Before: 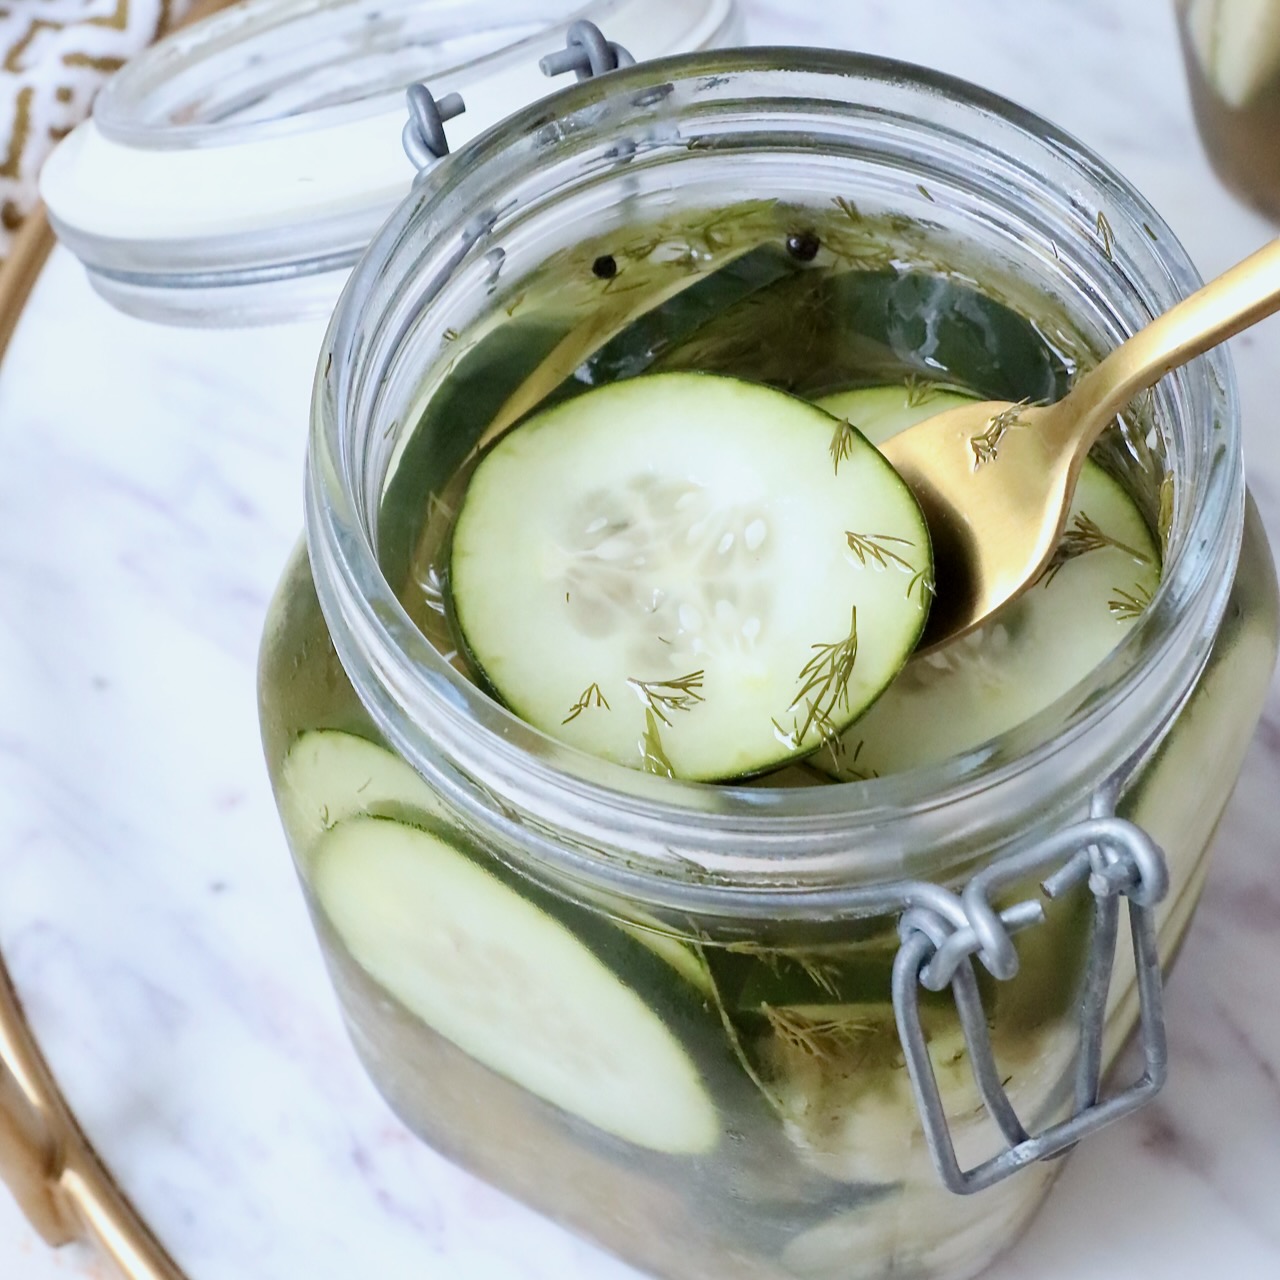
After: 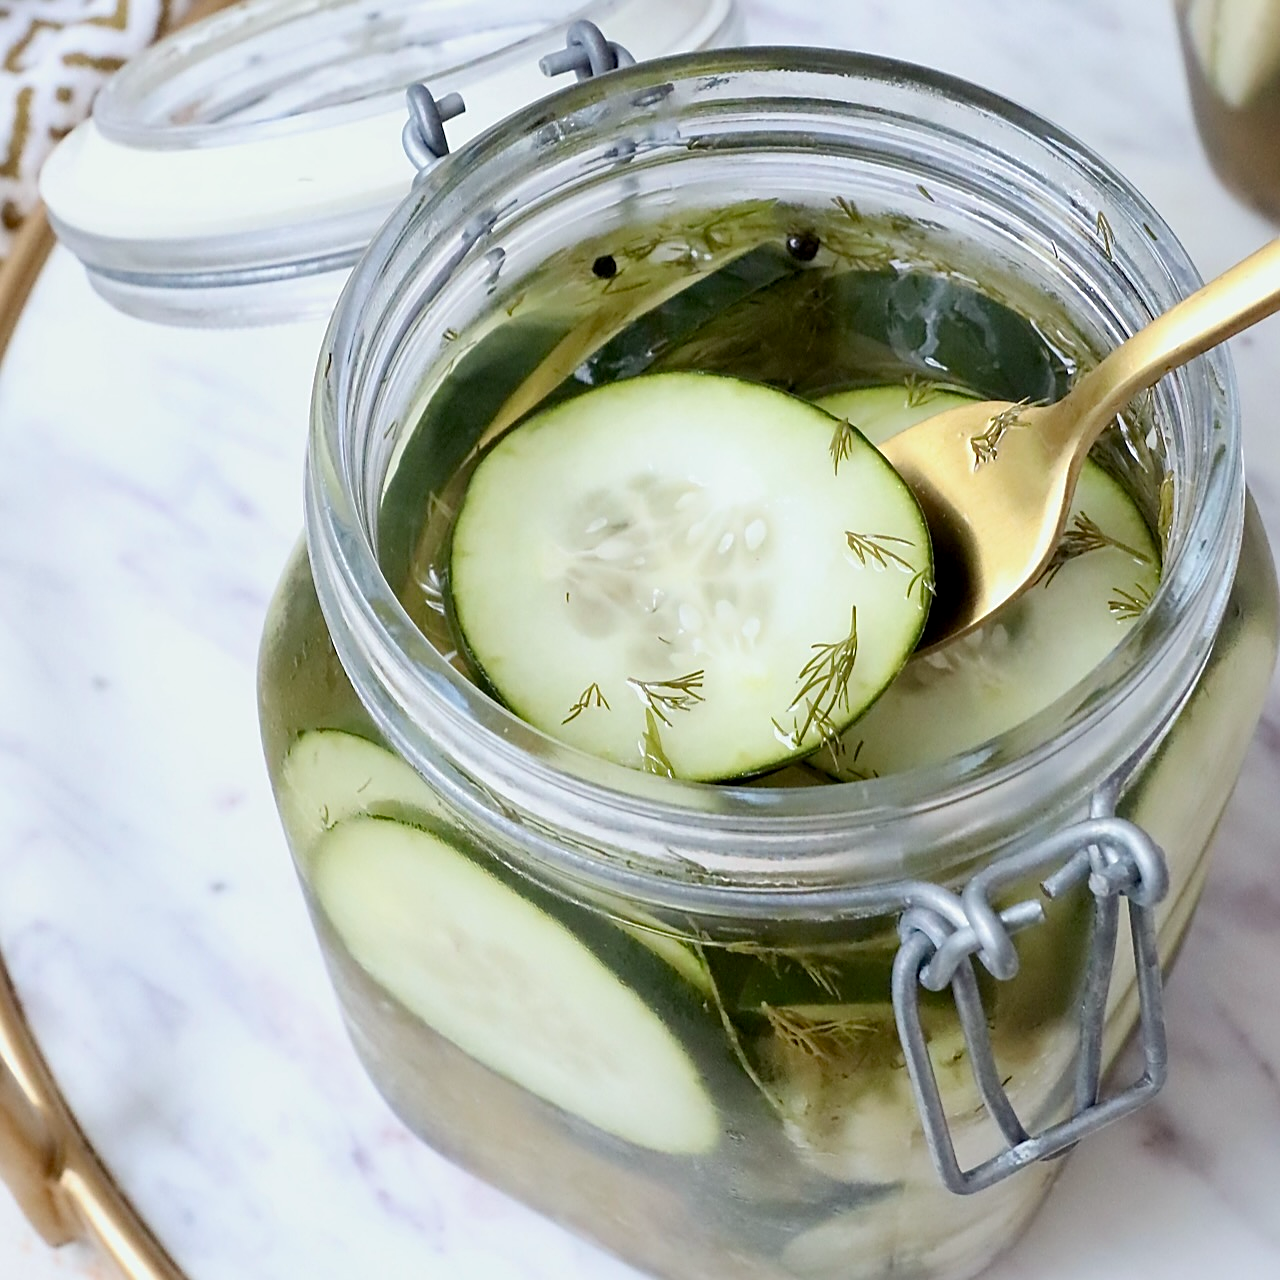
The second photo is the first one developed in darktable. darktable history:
color correction: highlights b* 2.97
sharpen: on, module defaults
